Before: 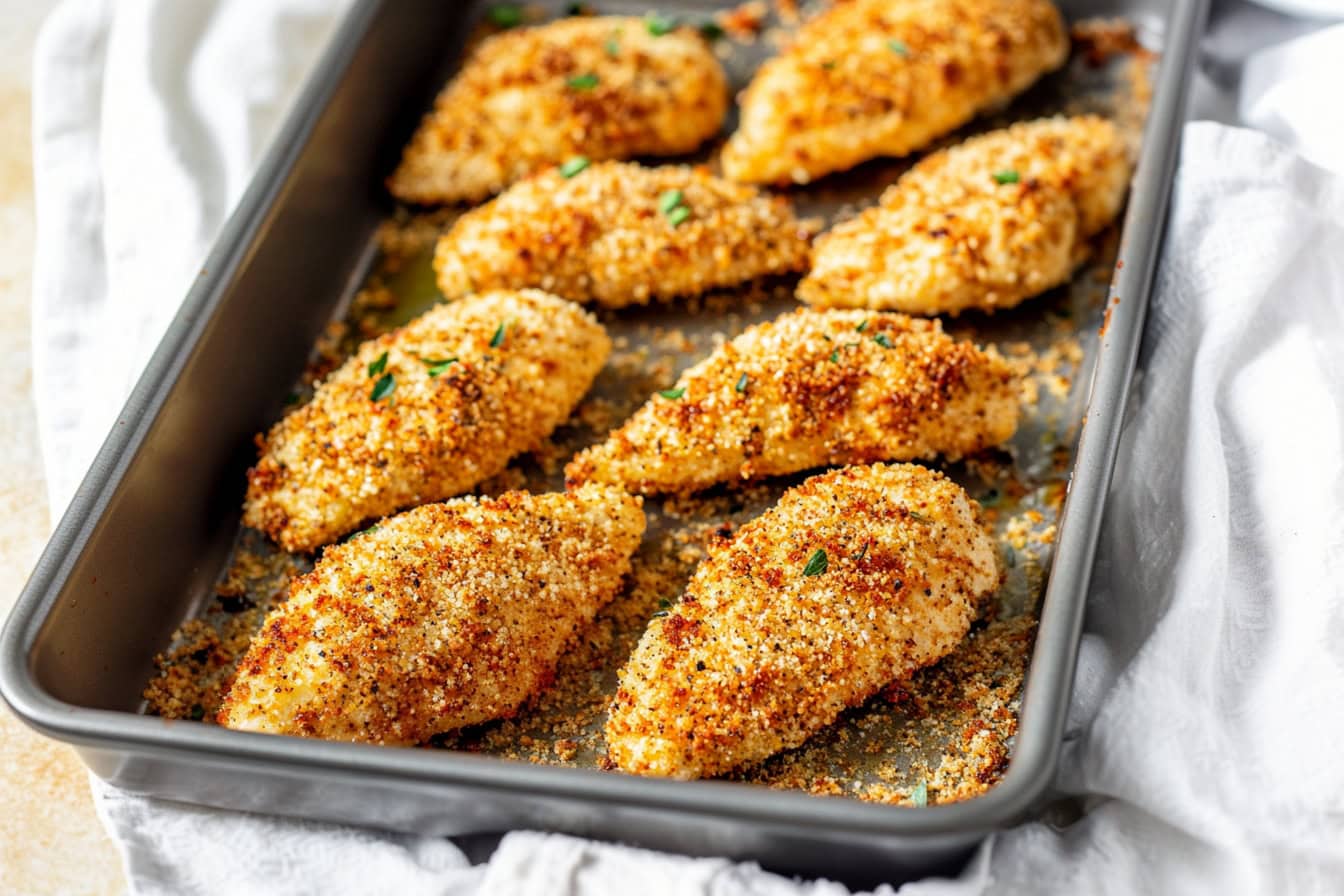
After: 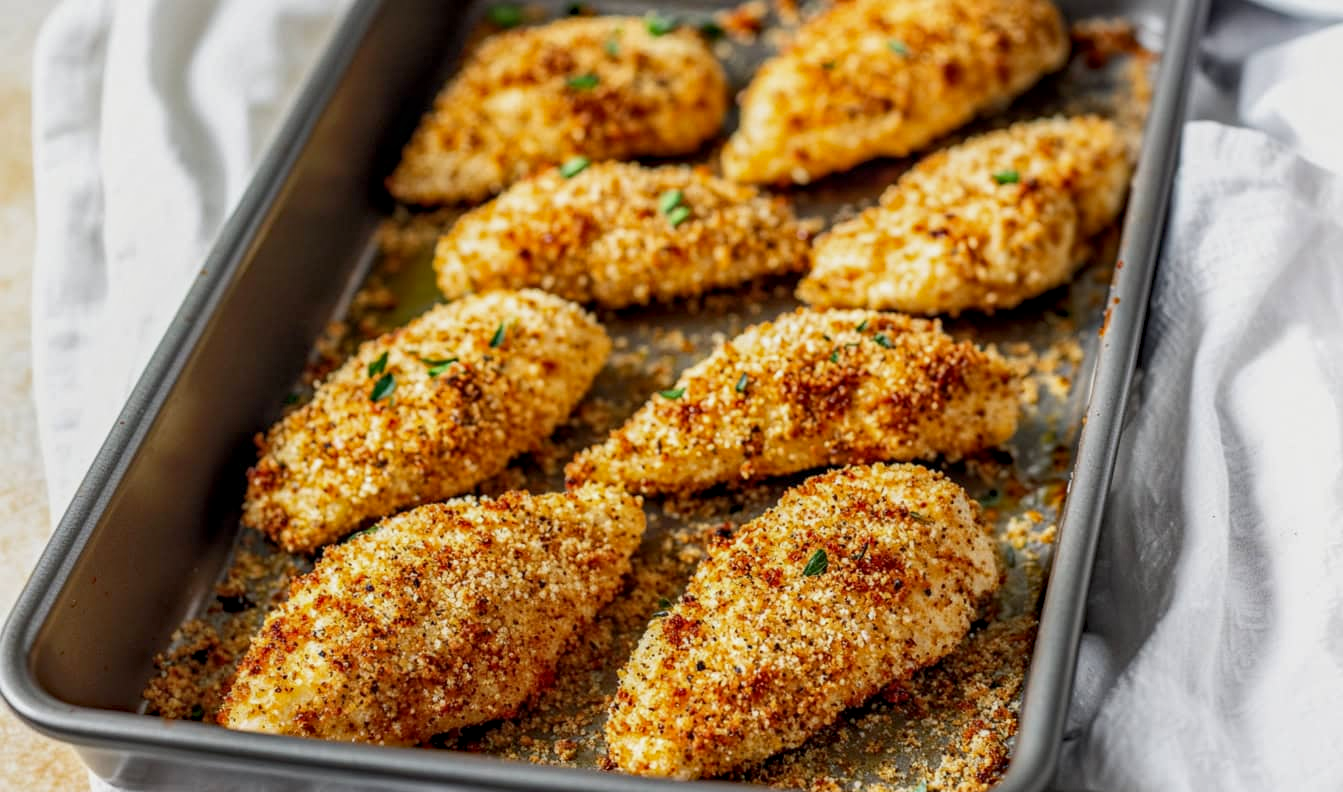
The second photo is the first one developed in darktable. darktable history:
tone equalizer: -8 EV 0.257 EV, -7 EV 0.421 EV, -6 EV 0.453 EV, -5 EV 0.255 EV, -3 EV -0.271 EV, -2 EV -0.415 EV, -1 EV -0.396 EV, +0 EV -0.277 EV
crop and rotate: top 0%, bottom 11.513%
local contrast: on, module defaults
haze removal: compatibility mode true, adaptive false
